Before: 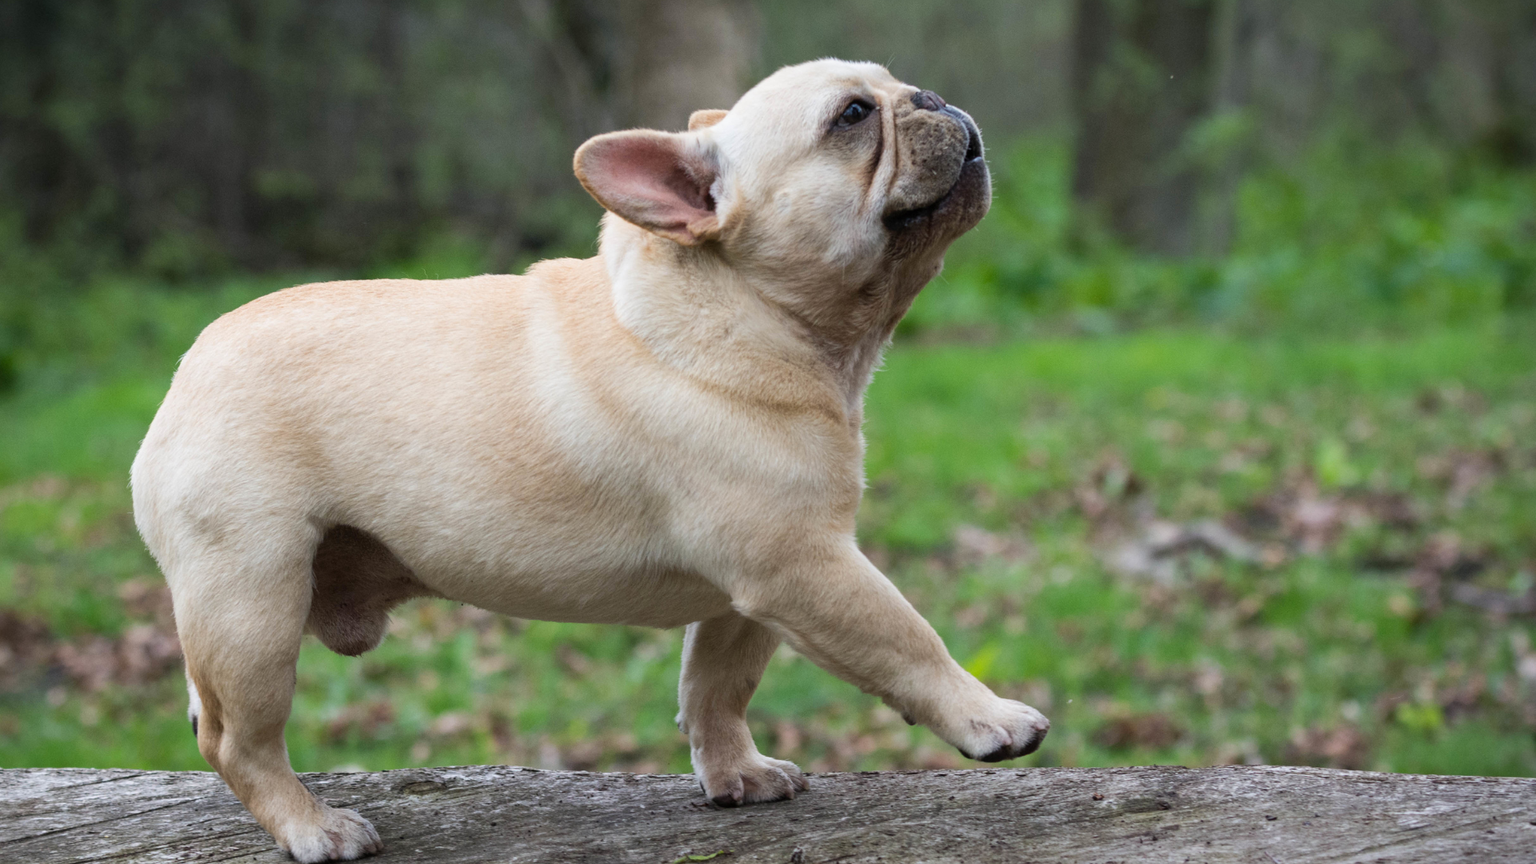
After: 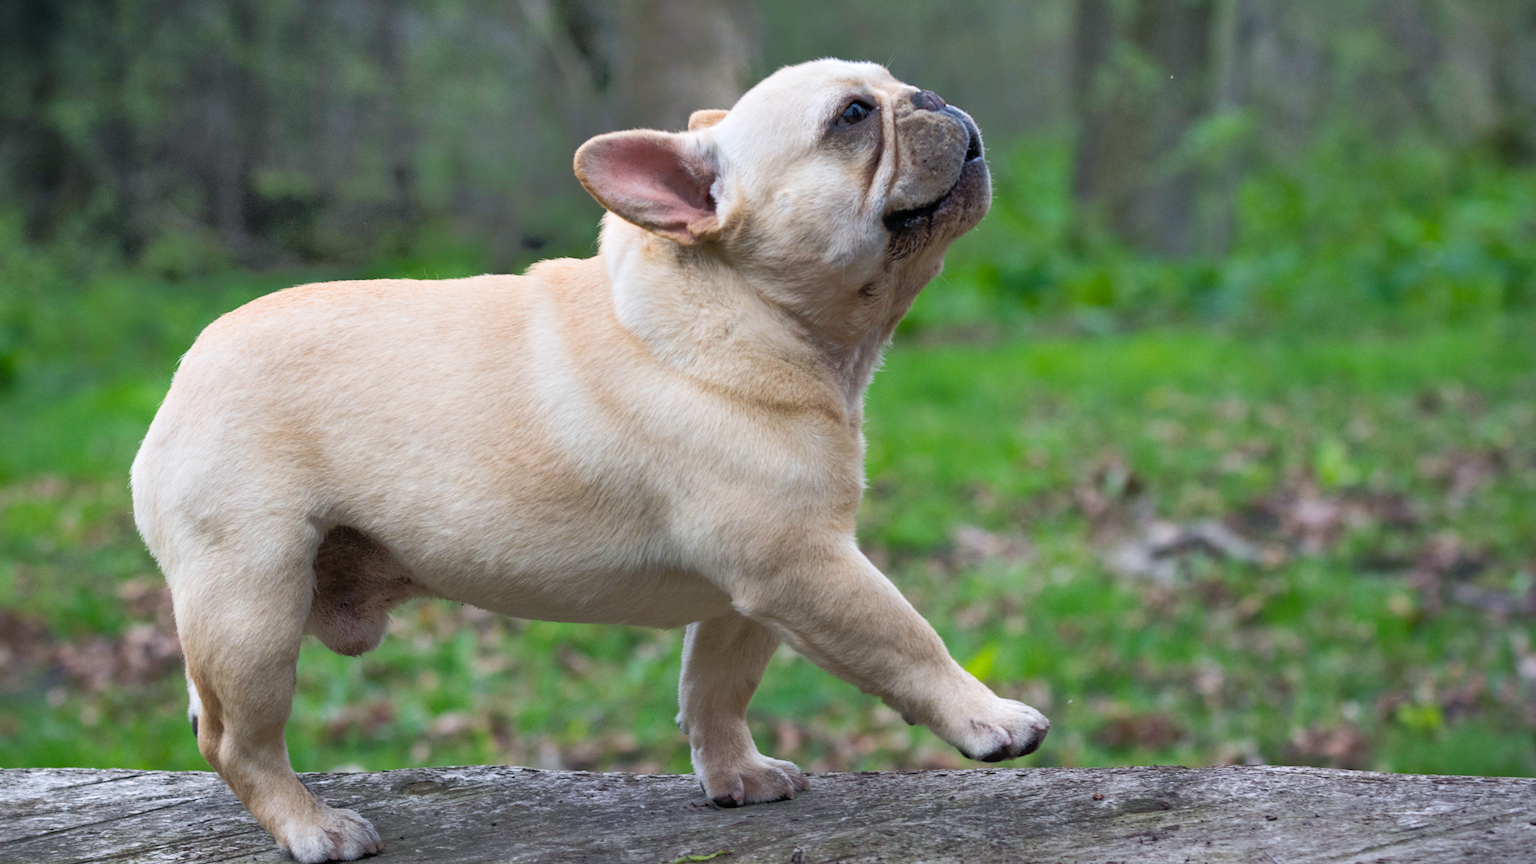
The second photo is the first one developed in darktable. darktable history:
tone equalizer: -8 EV -0.496 EV, -7 EV -0.348 EV, -6 EV -0.072 EV, -5 EV 0.384 EV, -4 EV 0.954 EV, -3 EV 0.818 EV, -2 EV -0.006 EV, -1 EV 0.128 EV, +0 EV -0.028 EV
color balance rgb: shadows lift › luminance -9.786%, power › chroma 1.017%, power › hue 254.72°, perceptual saturation grading › global saturation 19.279%
